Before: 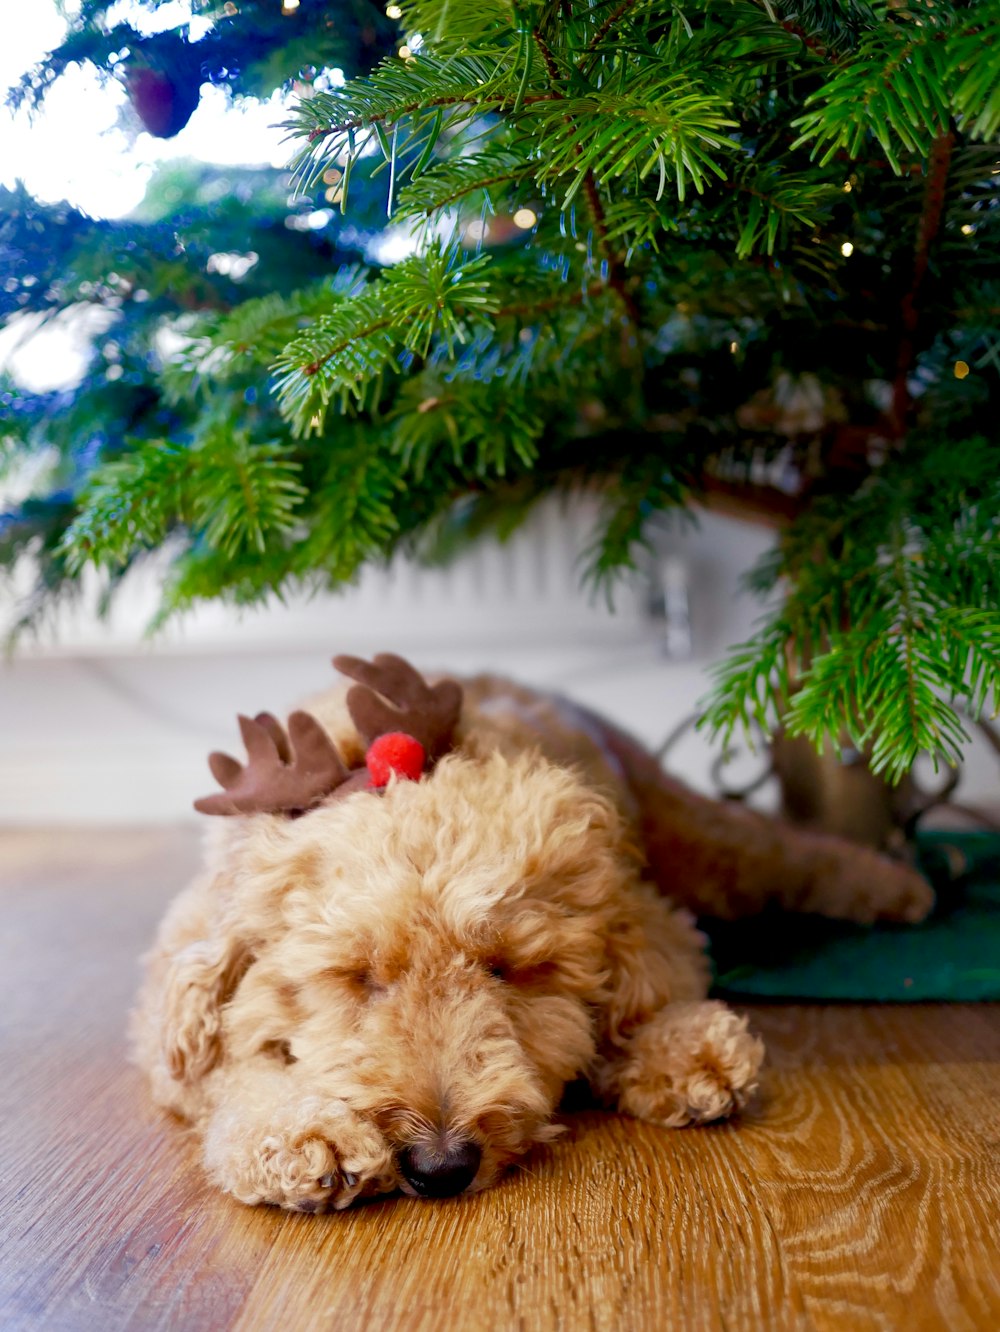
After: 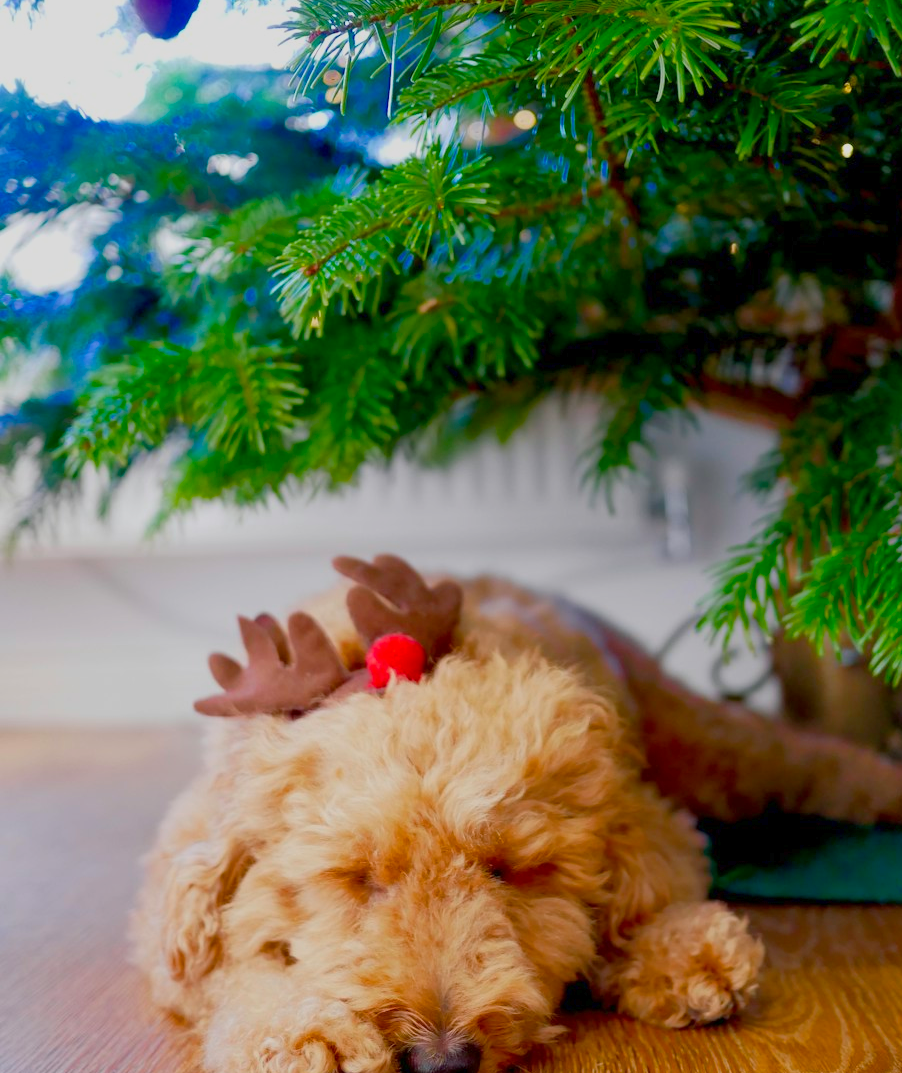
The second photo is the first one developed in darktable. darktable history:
crop: top 7.481%, right 9.765%, bottom 11.929%
color balance rgb: shadows lift › chroma 2.027%, shadows lift › hue 186.78°, perceptual saturation grading › global saturation 9.833%, contrast -20.136%
